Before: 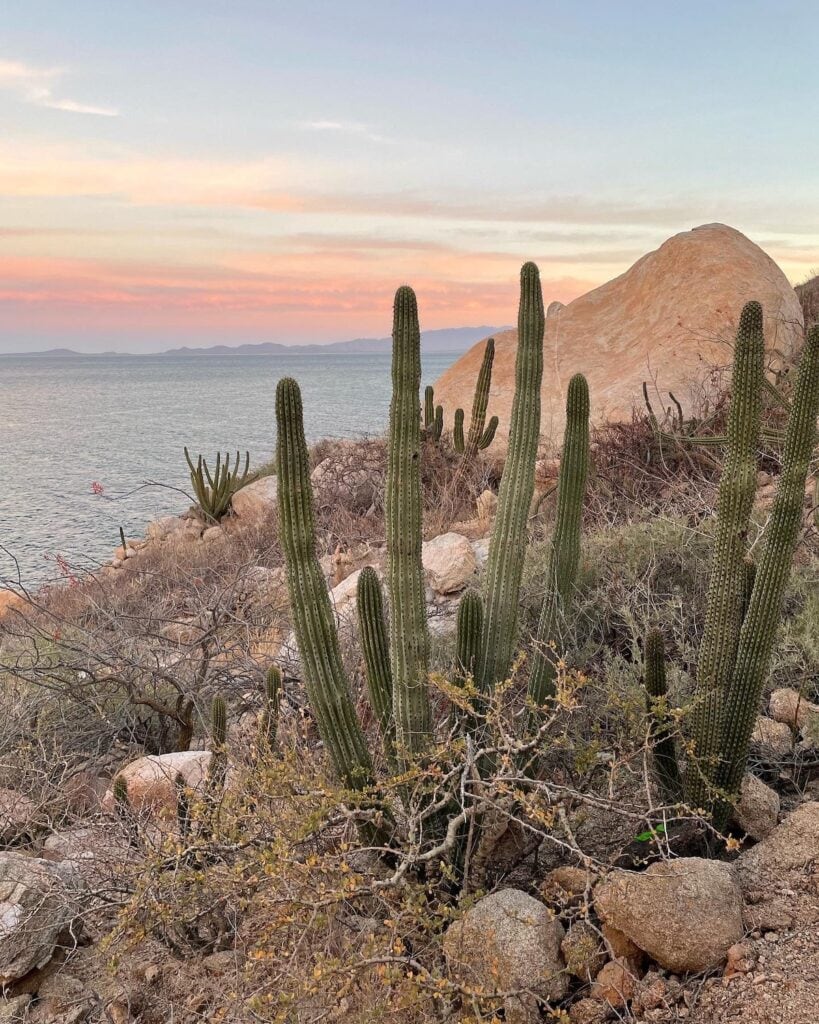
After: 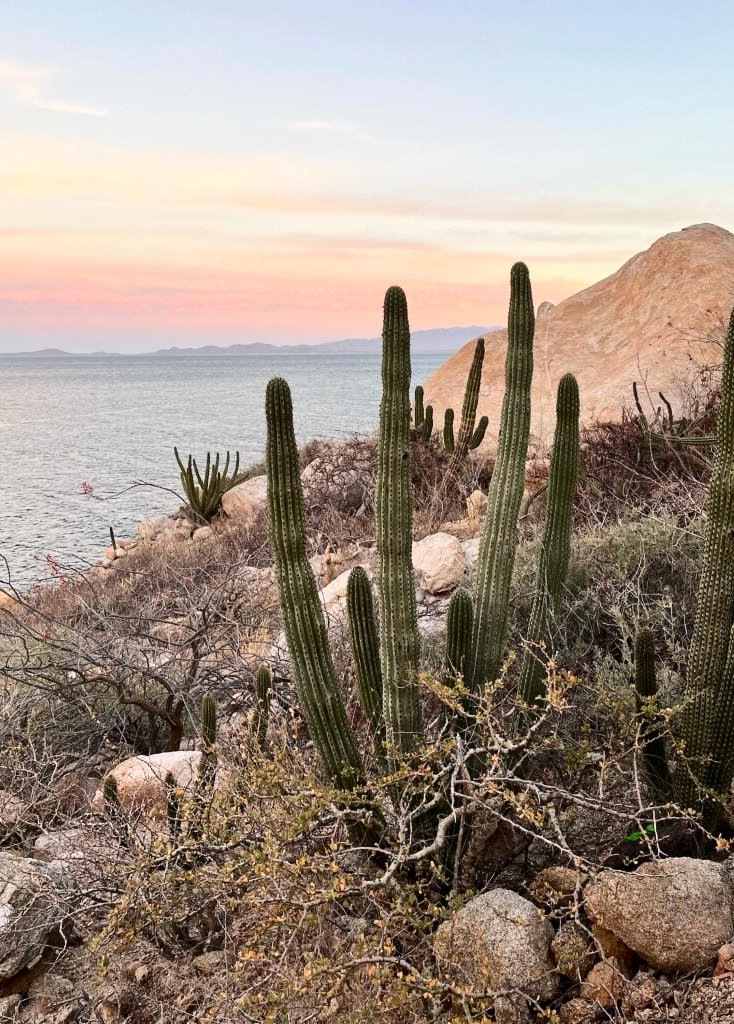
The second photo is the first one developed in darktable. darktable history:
contrast brightness saturation: contrast 0.295
crop and rotate: left 1.228%, right 9.125%
